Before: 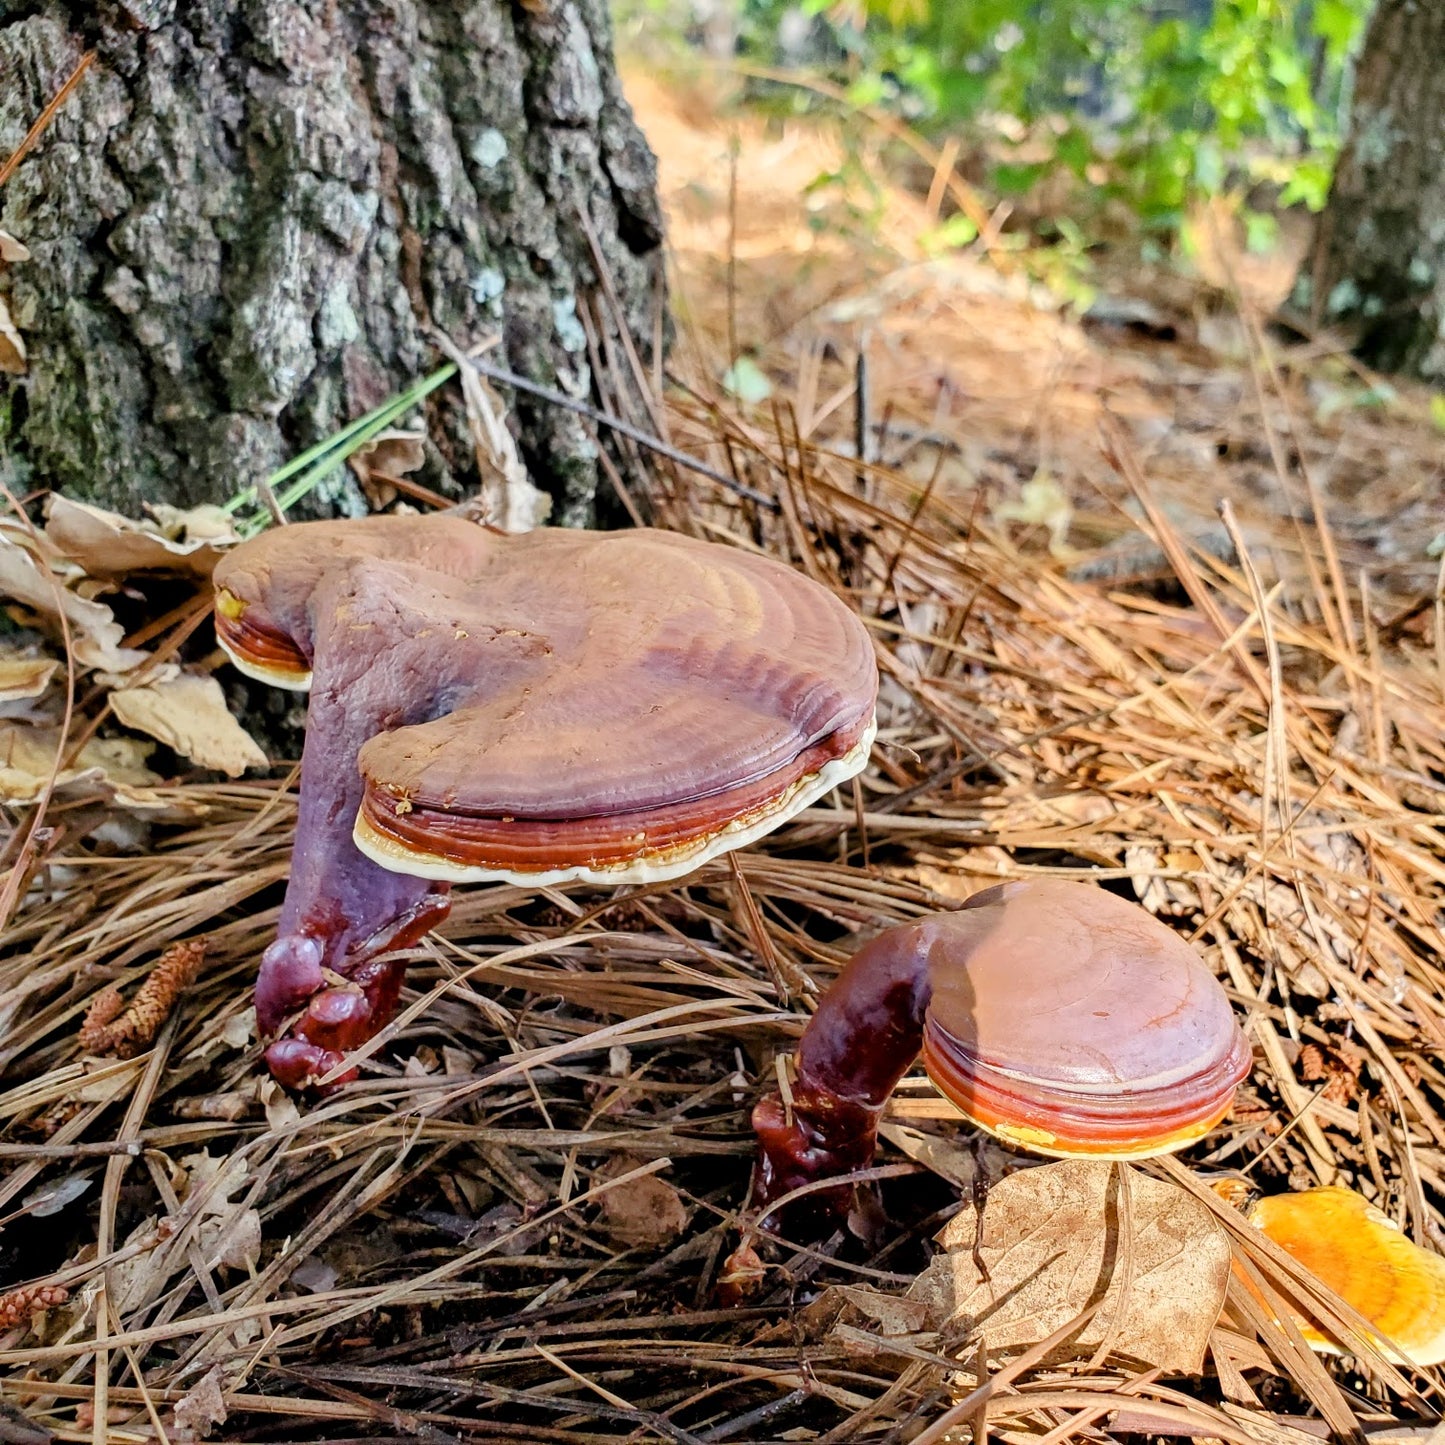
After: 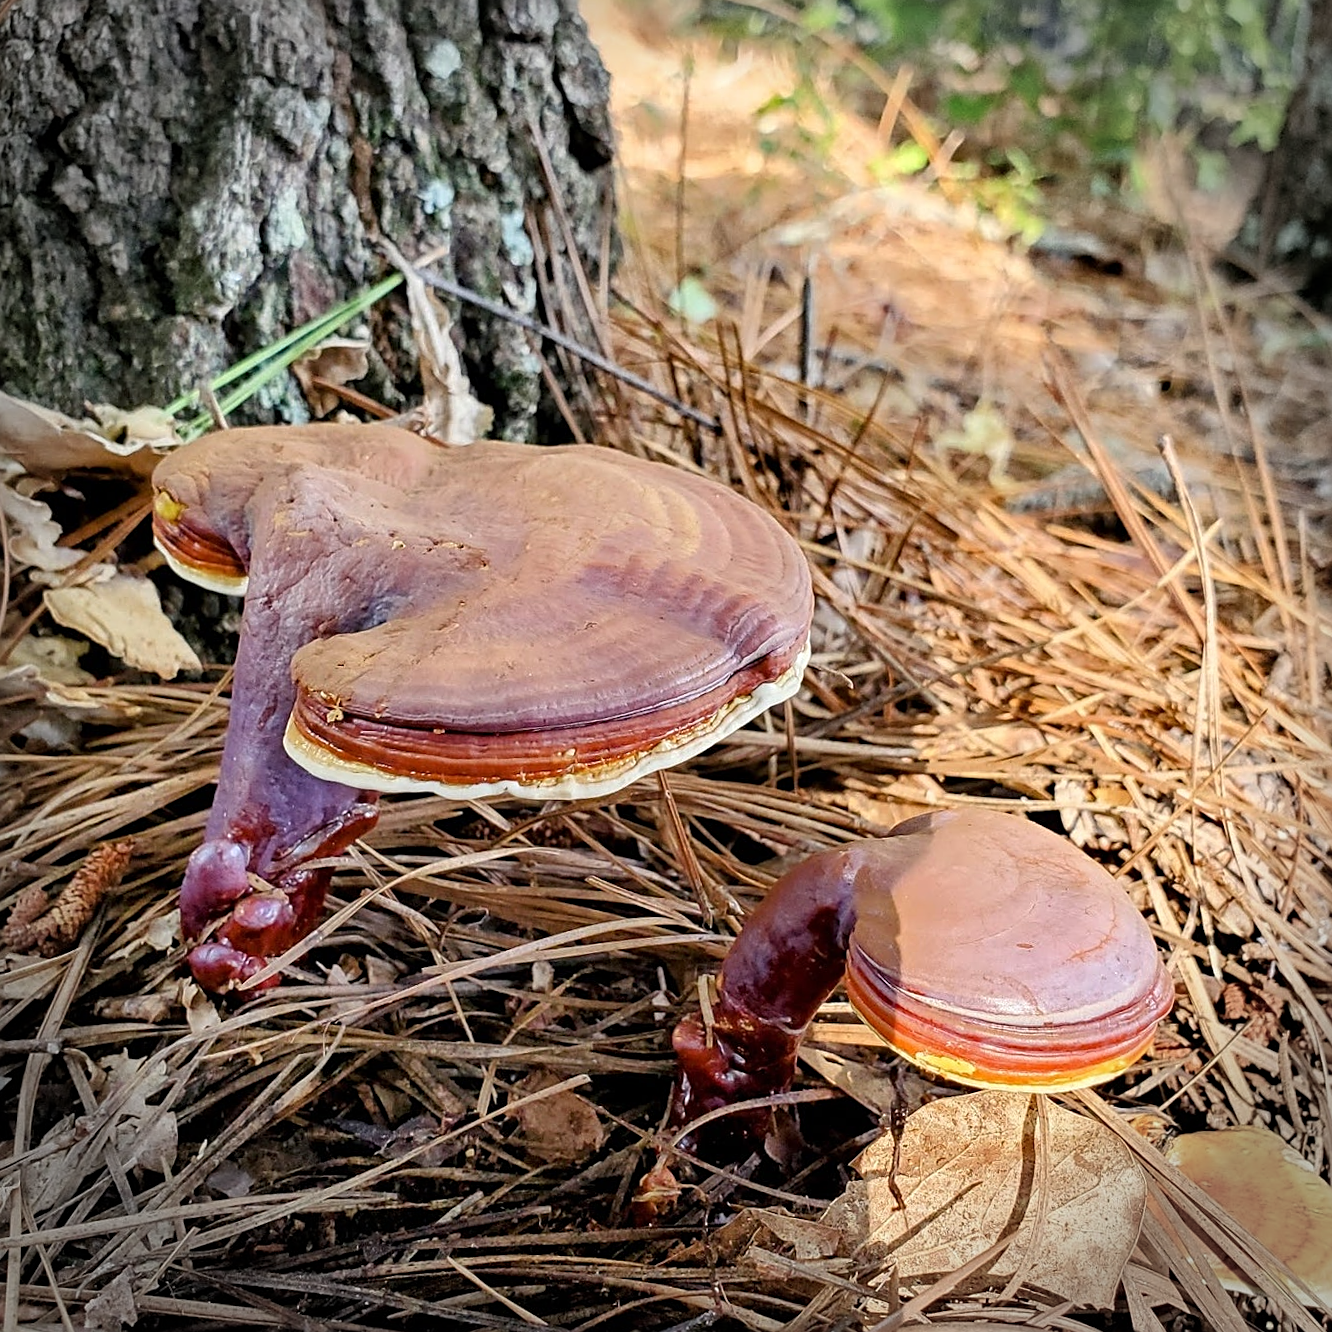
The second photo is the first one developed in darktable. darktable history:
crop and rotate: angle -1.96°, left 3.097%, top 4.154%, right 1.586%, bottom 0.529%
sharpen: on, module defaults
vignetting: fall-off start 88.03%, fall-off radius 24.9%
